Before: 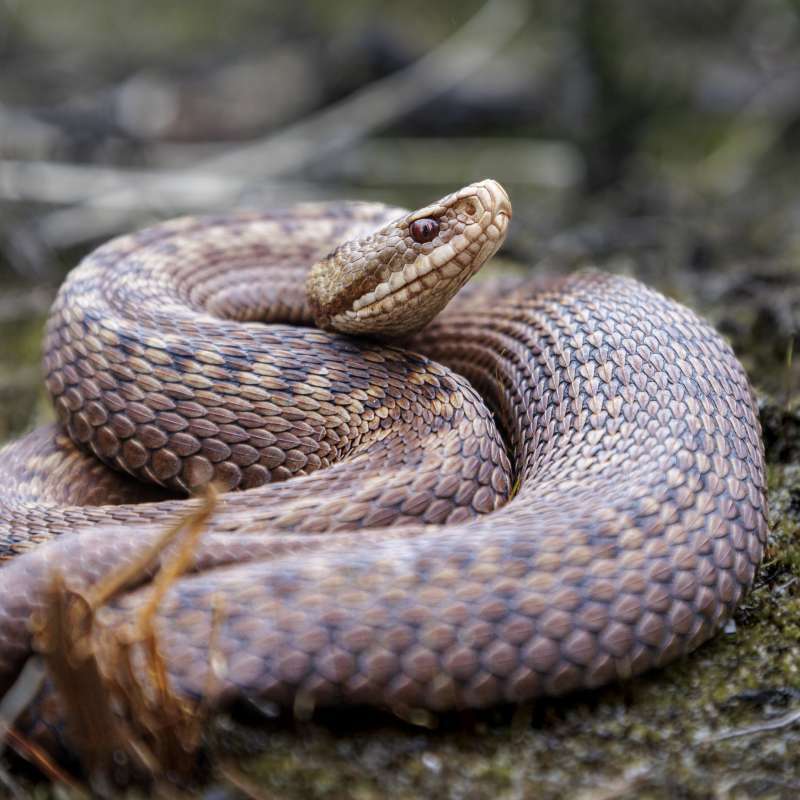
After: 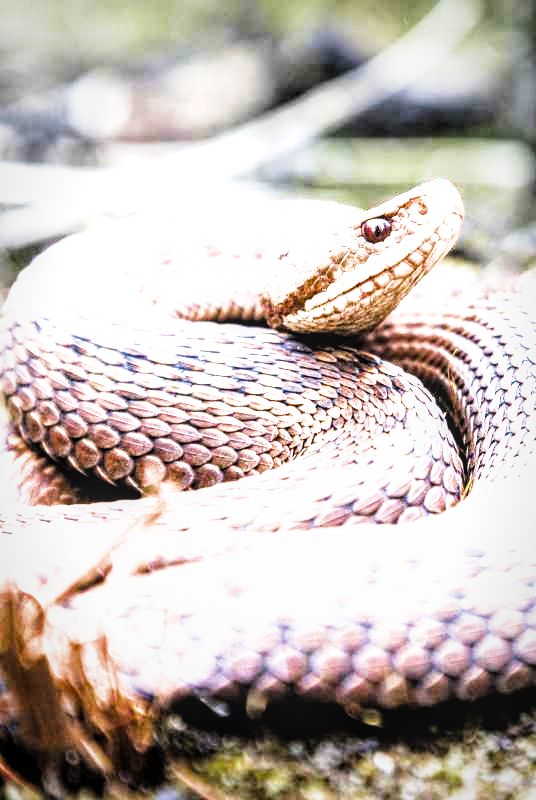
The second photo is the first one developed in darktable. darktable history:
crop and rotate: left 6.248%, right 26.65%
tone equalizer: on, module defaults
exposure: black level correction 0, exposure 1.956 EV, compensate exposure bias true, compensate highlight preservation false
shadows and highlights: shadows 25.38, highlights -25.8
vignetting: brightness -0.297, saturation -0.05, automatic ratio true
filmic rgb: black relative exposure -5.03 EV, white relative exposure 3.96 EV, hardness 2.88, contrast 1.493, color science v4 (2020)
color balance rgb: highlights gain › luminance 17.456%, linear chroma grading › global chroma 15.596%, perceptual saturation grading › global saturation 29.98%, perceptual brilliance grading › global brilliance 20.807%, perceptual brilliance grading › shadows -34.406%
local contrast: on, module defaults
